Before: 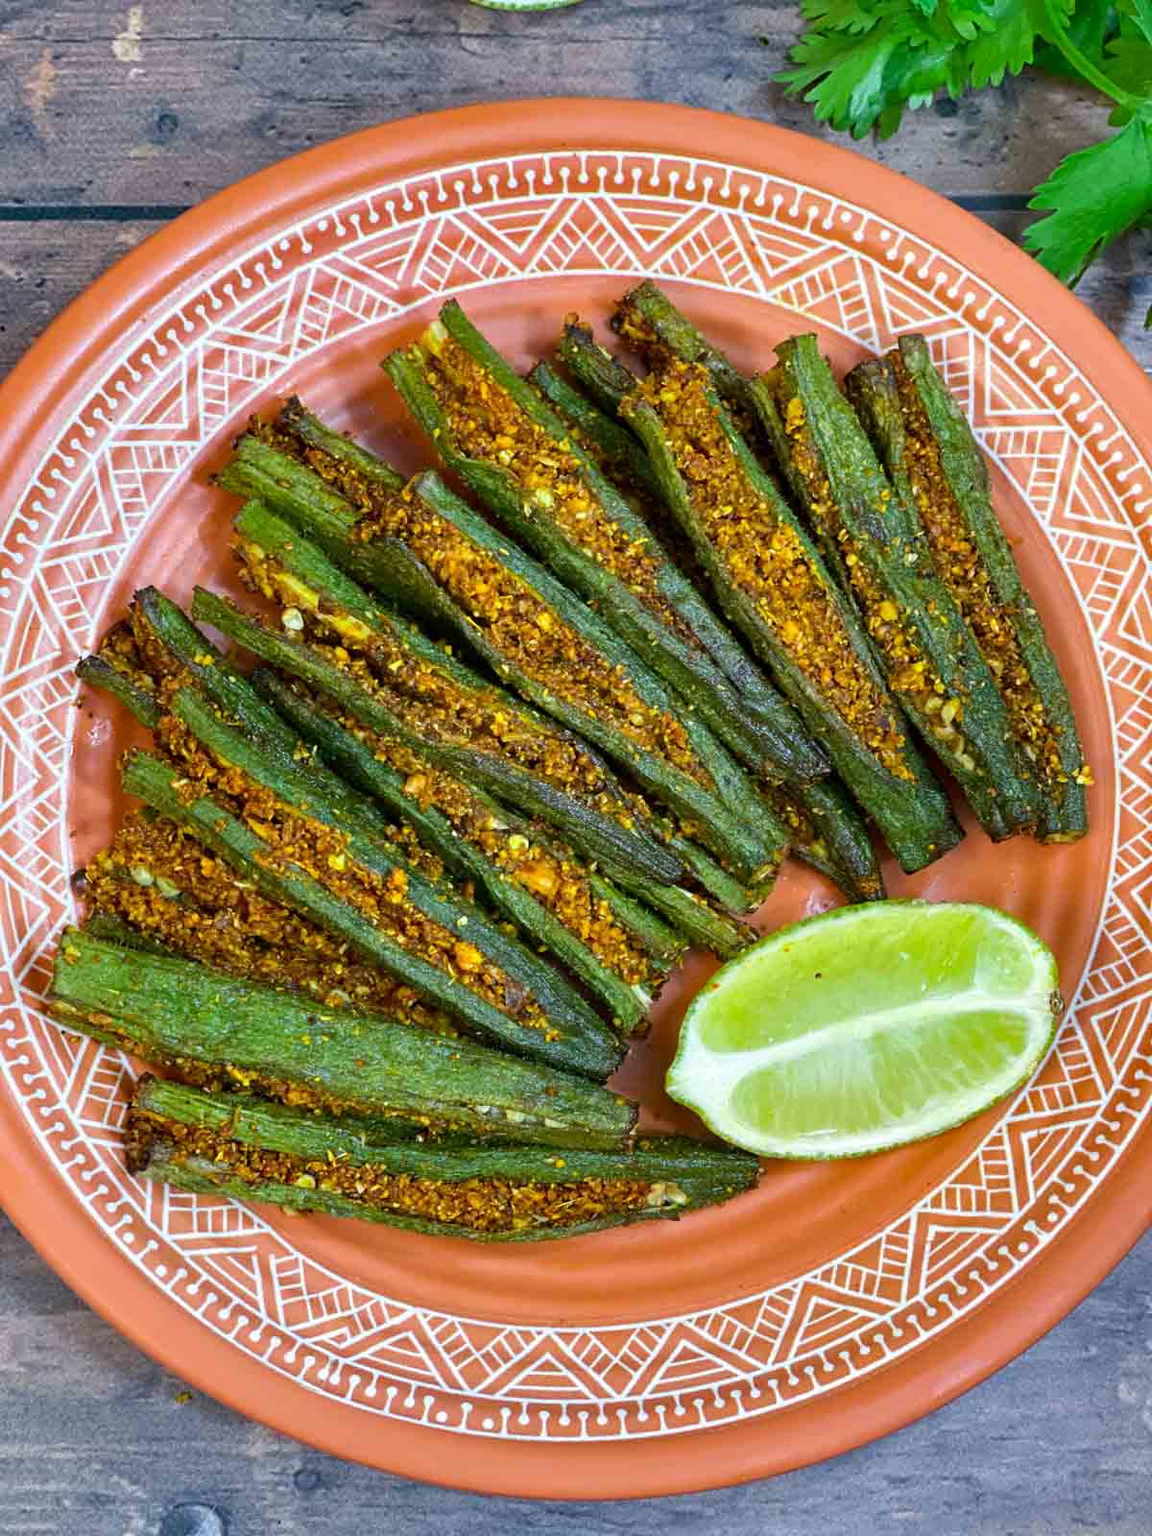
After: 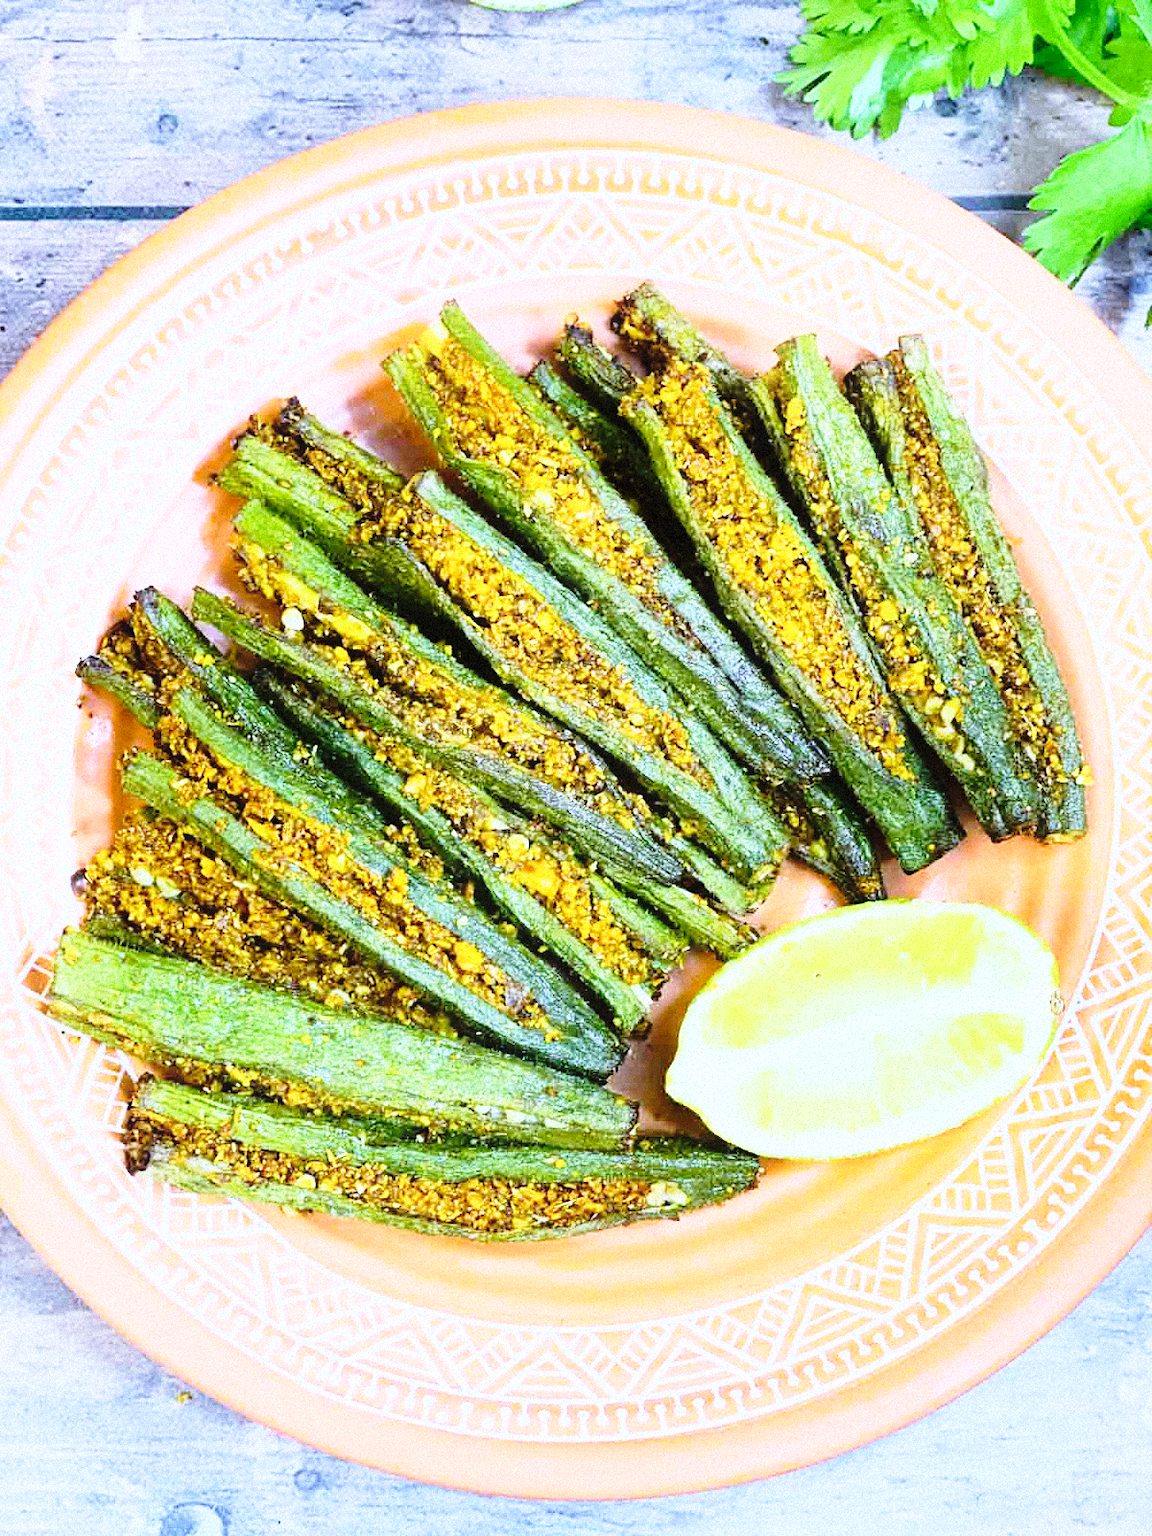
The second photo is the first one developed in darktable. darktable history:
white balance: red 0.871, blue 1.249
base curve: curves: ch0 [(0, 0) (0.028, 0.03) (0.121, 0.232) (0.46, 0.748) (0.859, 0.968) (1, 1)], preserve colors none
contrast equalizer: octaves 7, y [[0.6 ×6], [0.55 ×6], [0 ×6], [0 ×6], [0 ×6]], mix -1
exposure: compensate highlight preservation false
rgb curve: curves: ch0 [(0, 0) (0.21, 0.15) (0.24, 0.21) (0.5, 0.75) (0.75, 0.96) (0.89, 0.99) (1, 1)]; ch1 [(0, 0.02) (0.21, 0.13) (0.25, 0.2) (0.5, 0.67) (0.75, 0.9) (0.89, 0.97) (1, 1)]; ch2 [(0, 0.02) (0.21, 0.13) (0.25, 0.2) (0.5, 0.67) (0.75, 0.9) (0.89, 0.97) (1, 1)], compensate middle gray true
grain: mid-tones bias 0%
